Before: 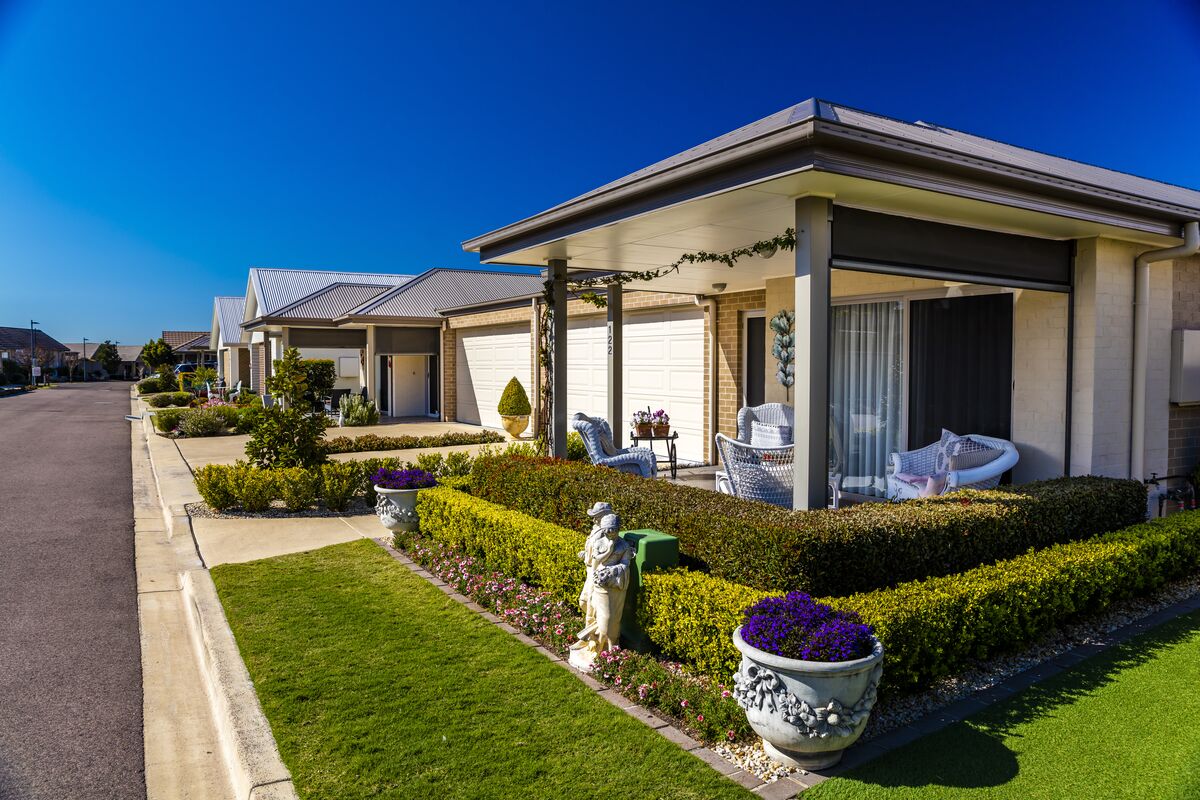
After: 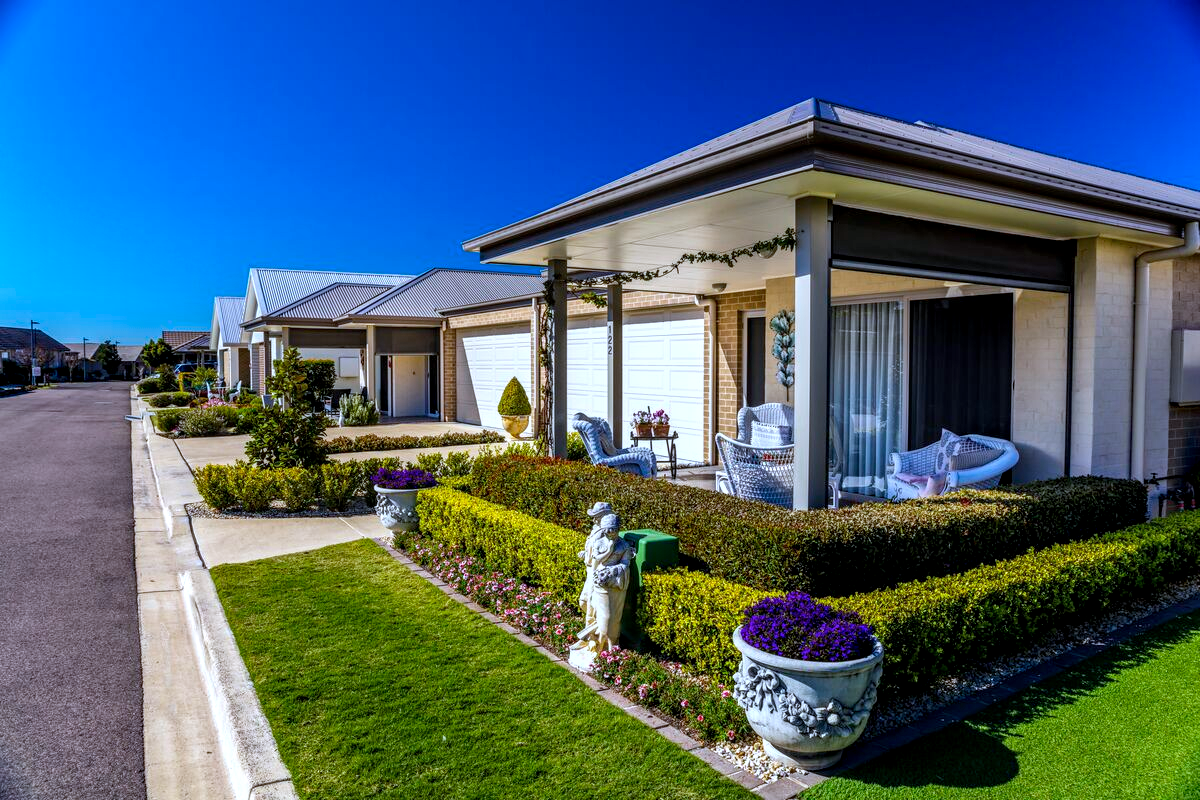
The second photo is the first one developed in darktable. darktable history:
local contrast: detail 130%
white balance: red 0.948, green 1.02, blue 1.176
